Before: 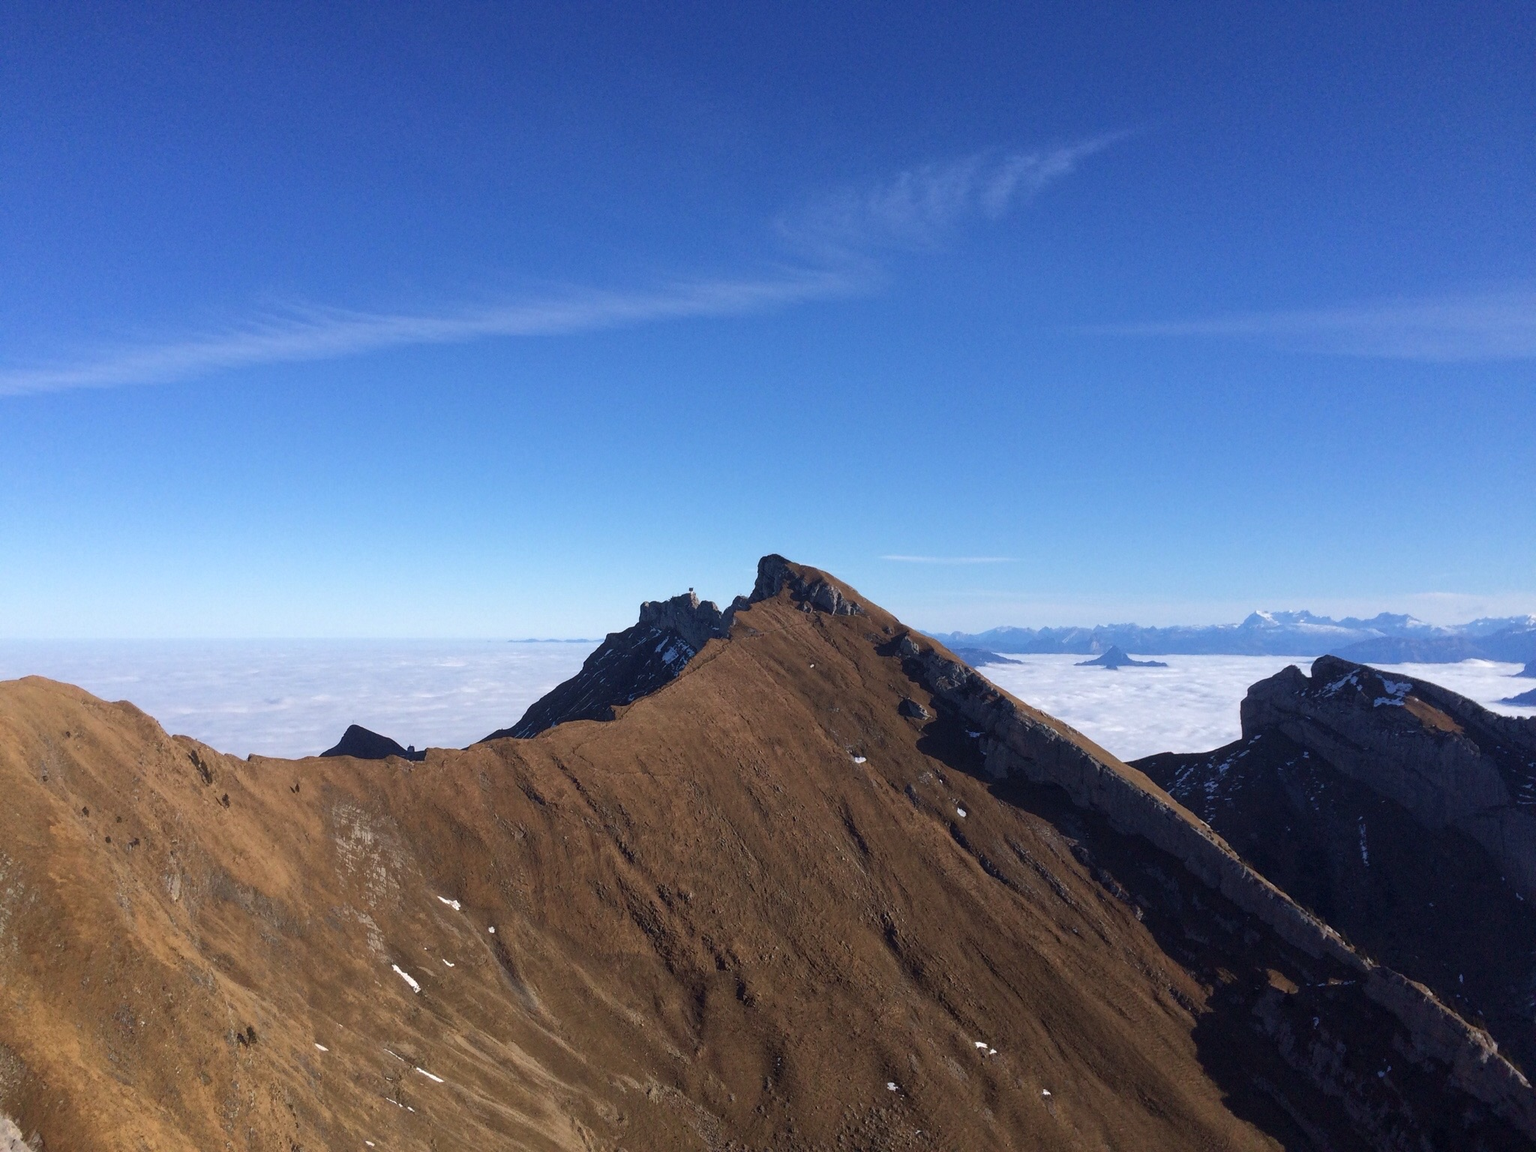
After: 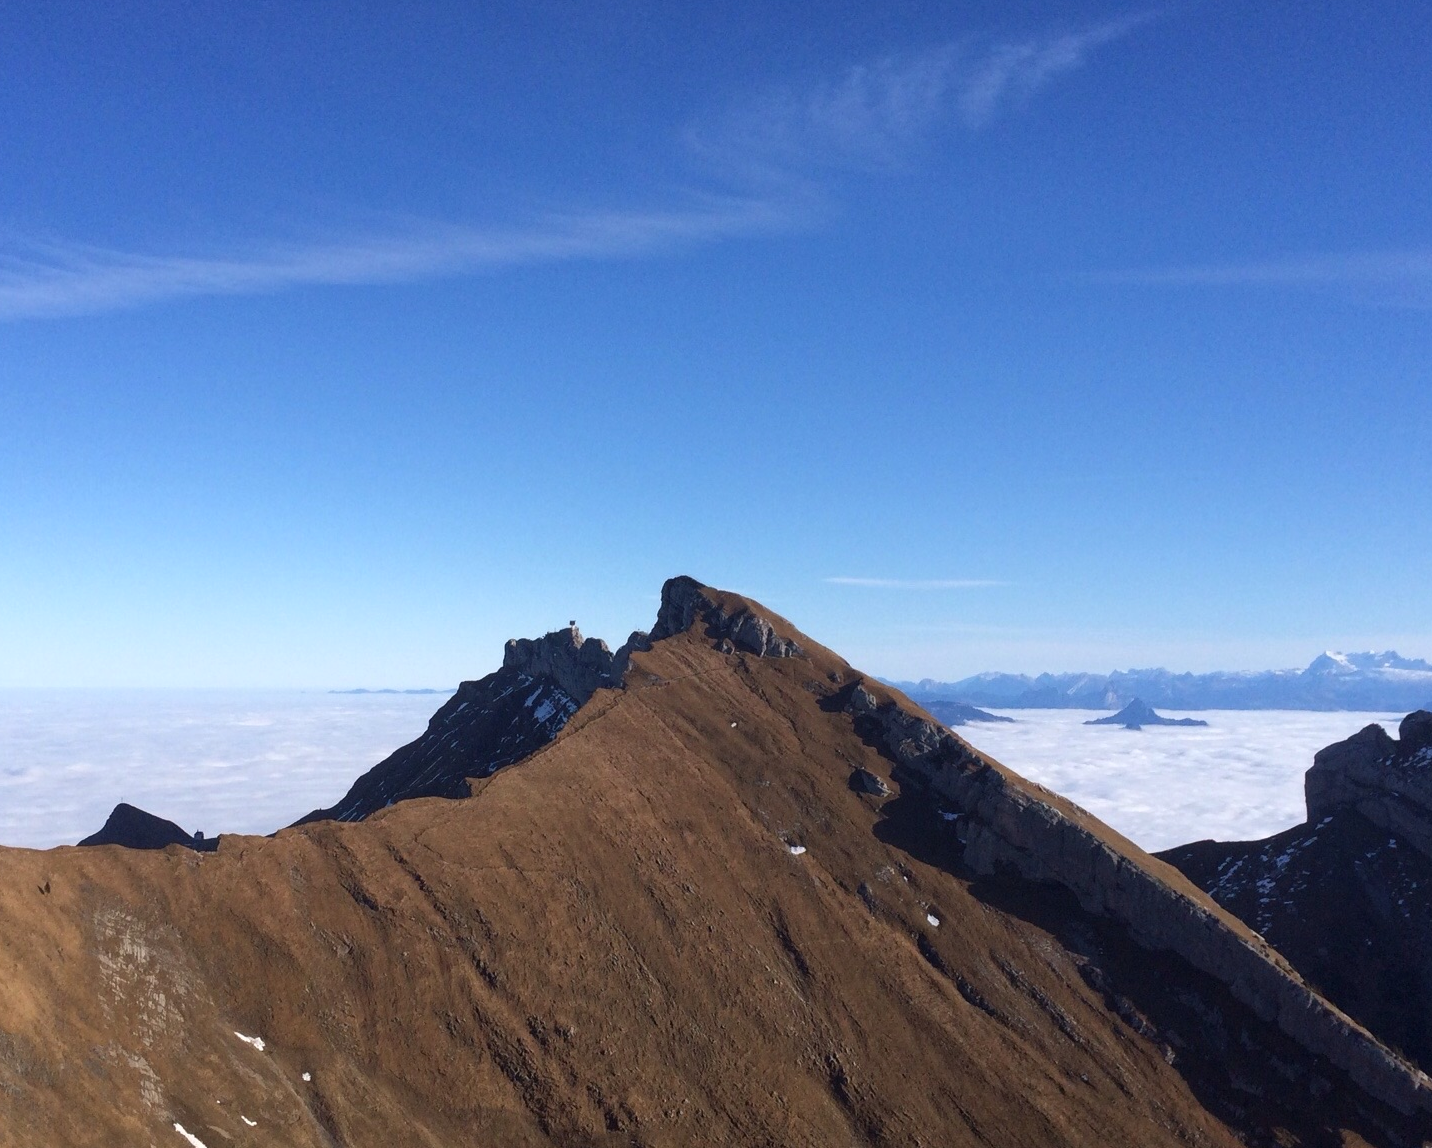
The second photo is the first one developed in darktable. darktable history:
crop and rotate: left 17.046%, top 10.659%, right 12.989%, bottom 14.553%
shadows and highlights: shadows 0, highlights 40
